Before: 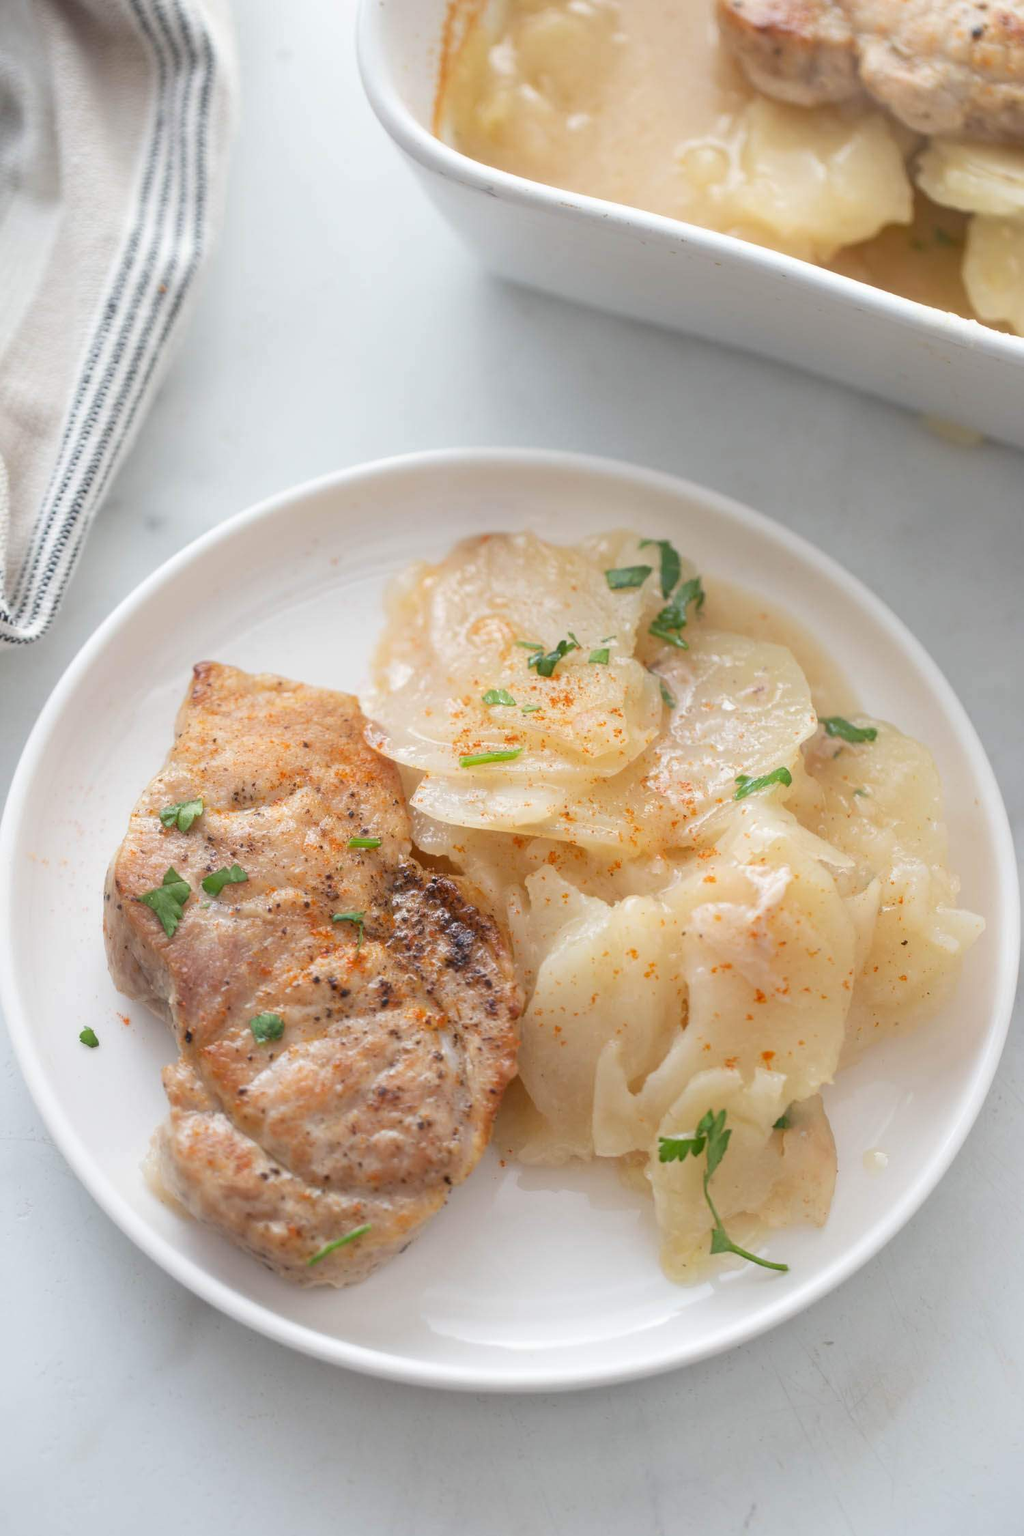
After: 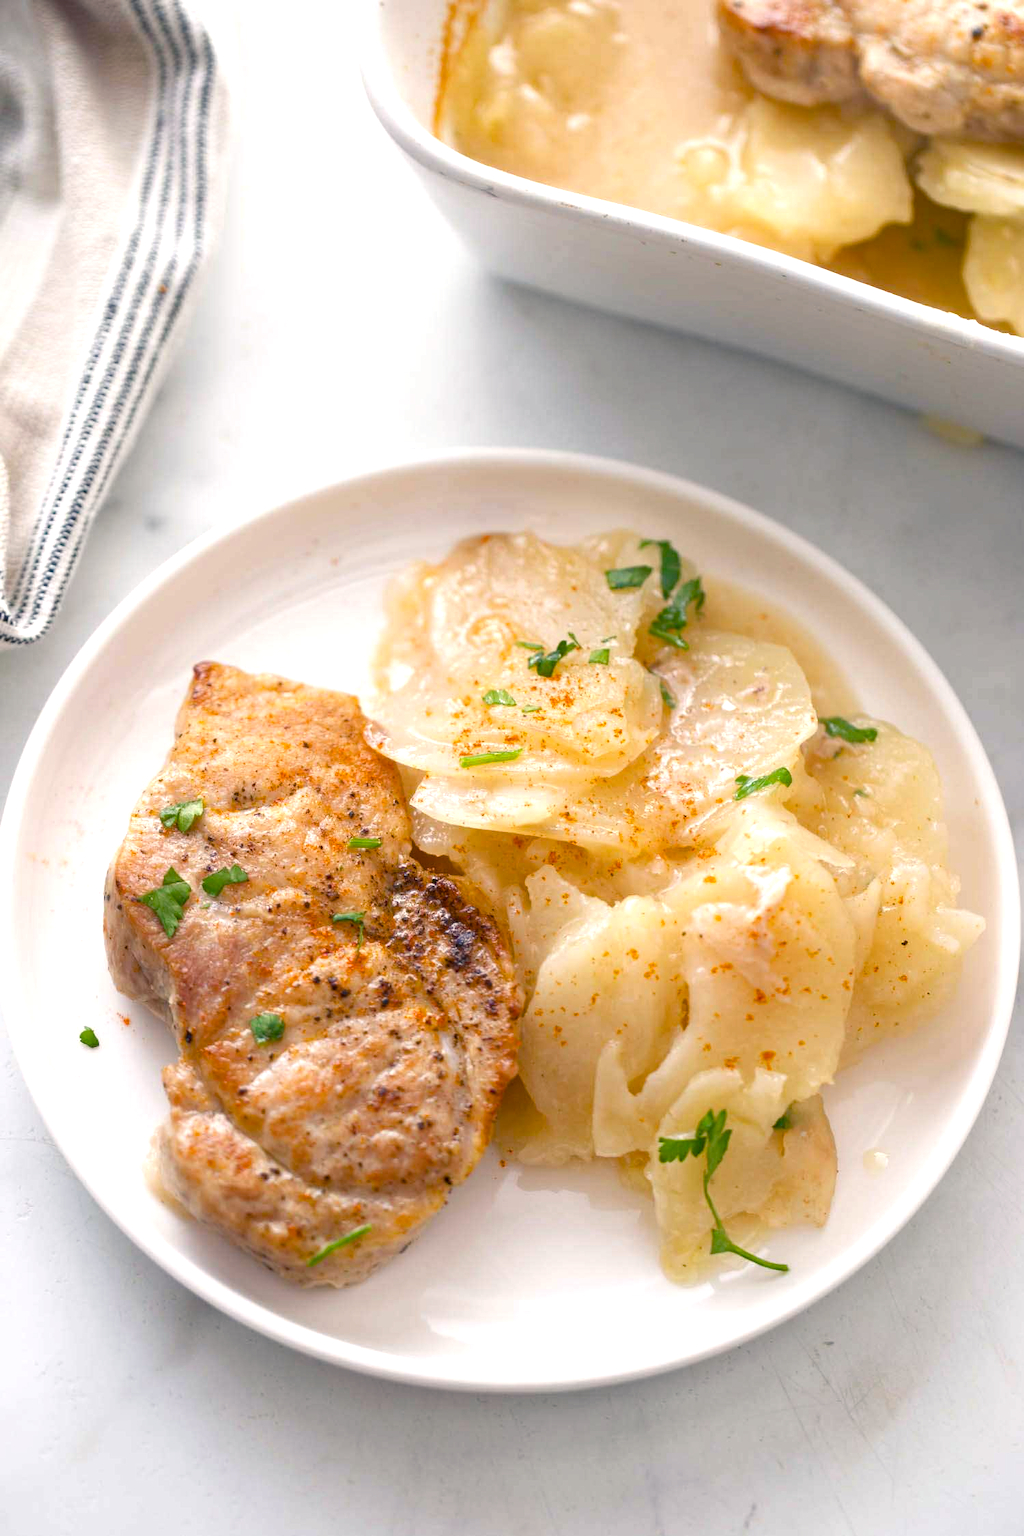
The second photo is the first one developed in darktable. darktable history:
color balance rgb: shadows lift › chroma 4.21%, shadows lift › hue 252.22°, highlights gain › chroma 1.36%, highlights gain › hue 50.24°, perceptual saturation grading › mid-tones 6.33%, perceptual saturation grading › shadows 72.44%, perceptual brilliance grading › highlights 11.59%, contrast 5.05%
haze removal: on, module defaults
